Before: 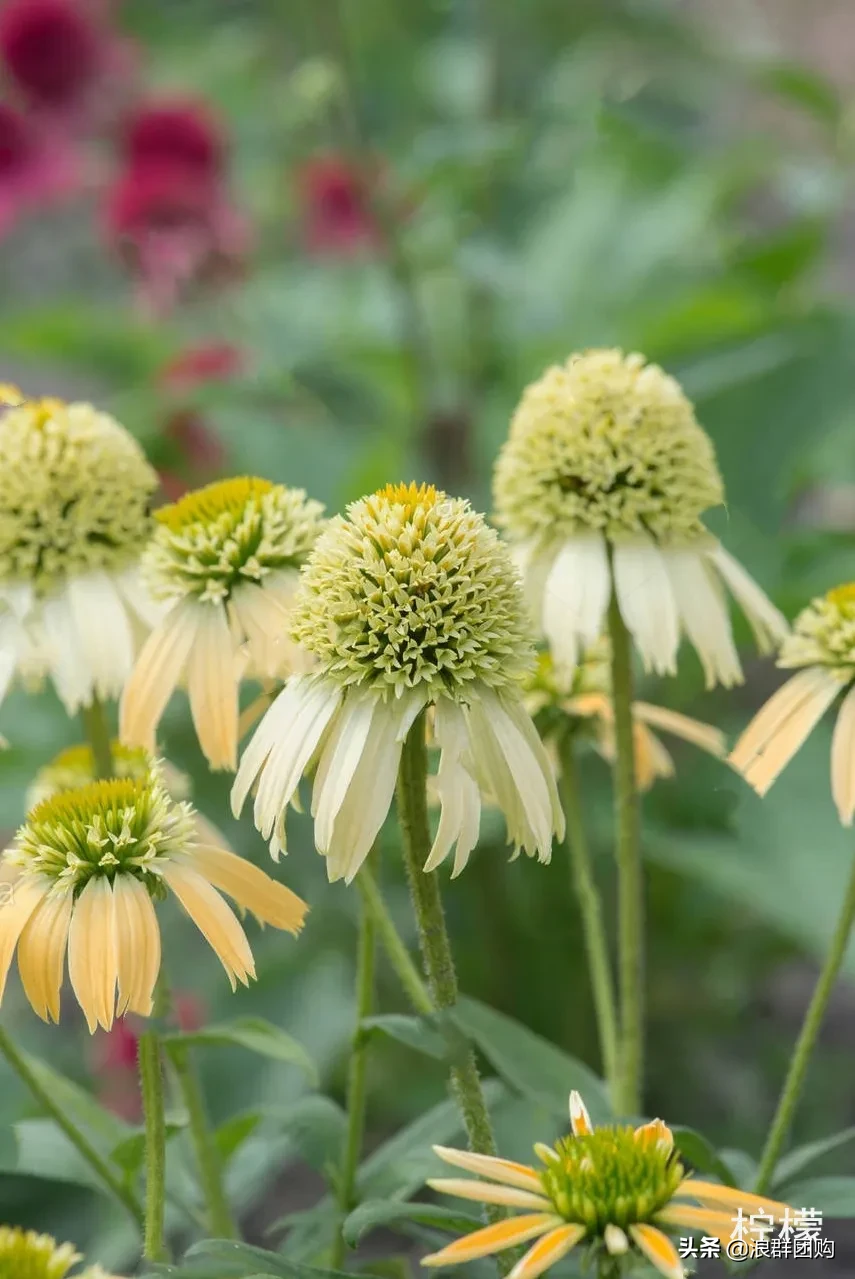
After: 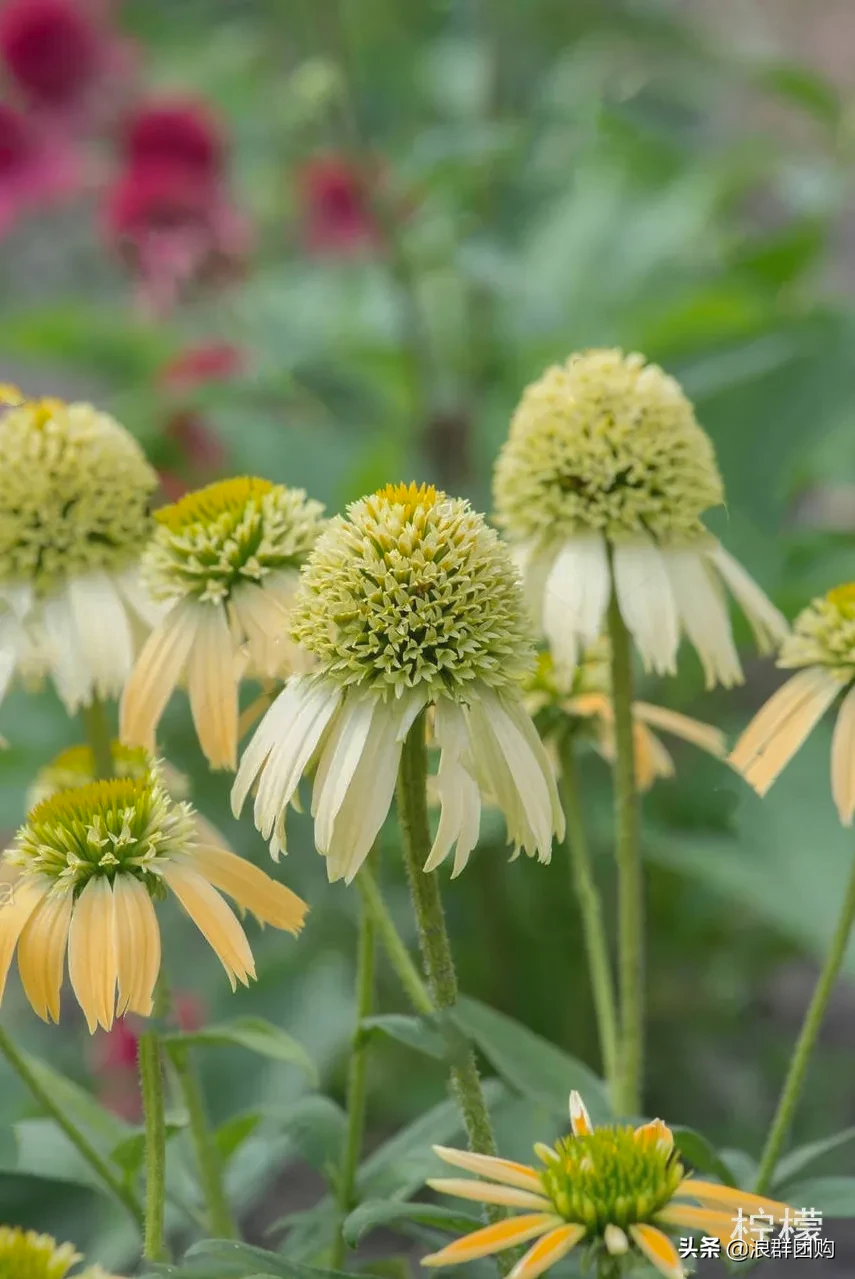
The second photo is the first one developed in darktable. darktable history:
shadows and highlights: highlights -60.1
